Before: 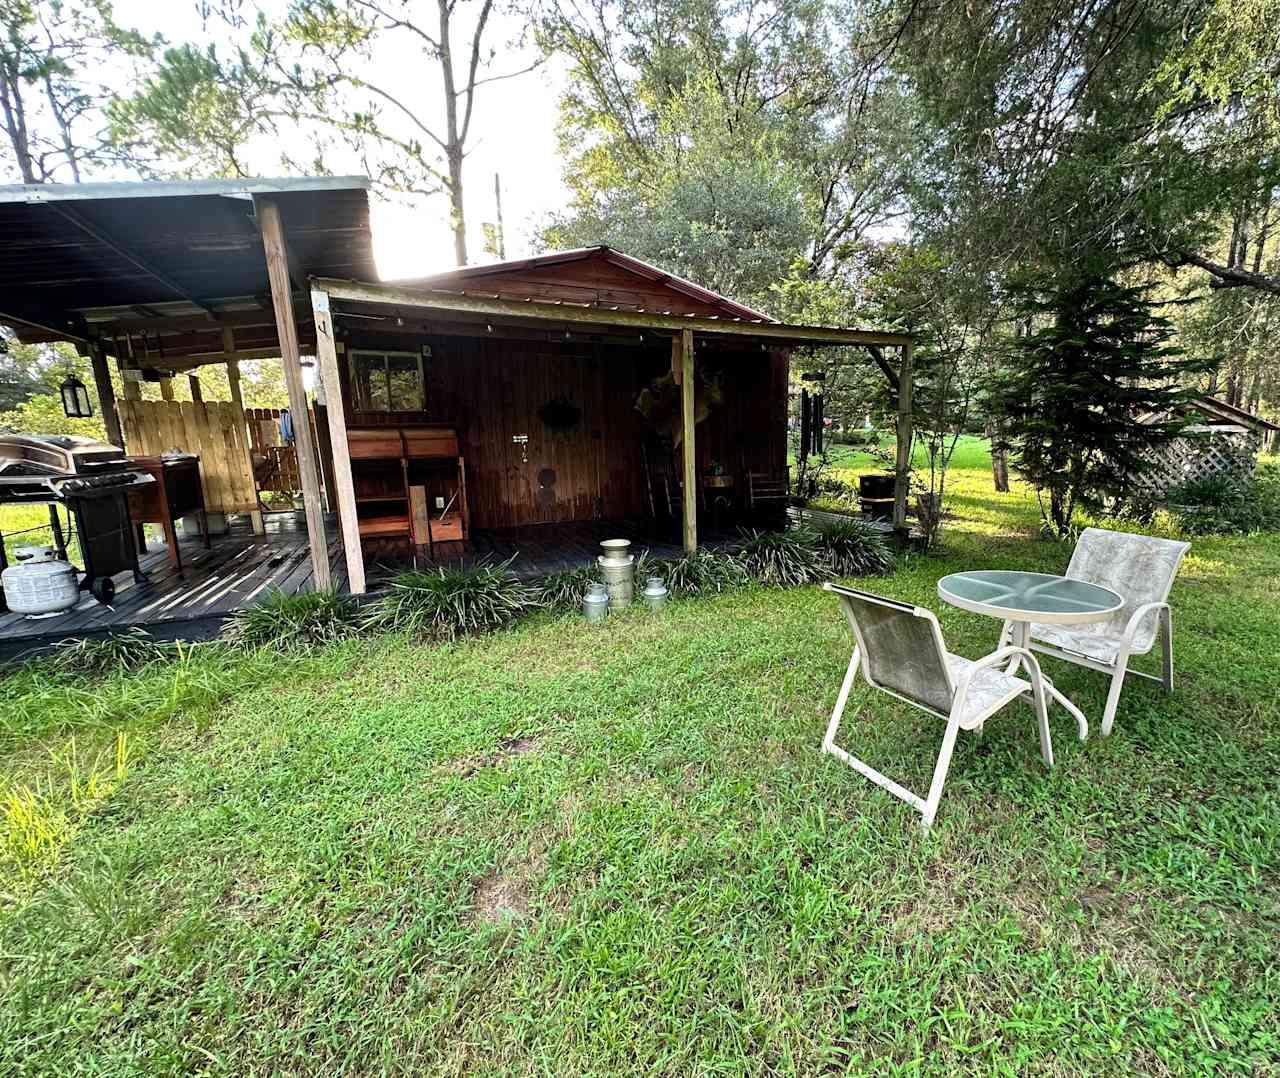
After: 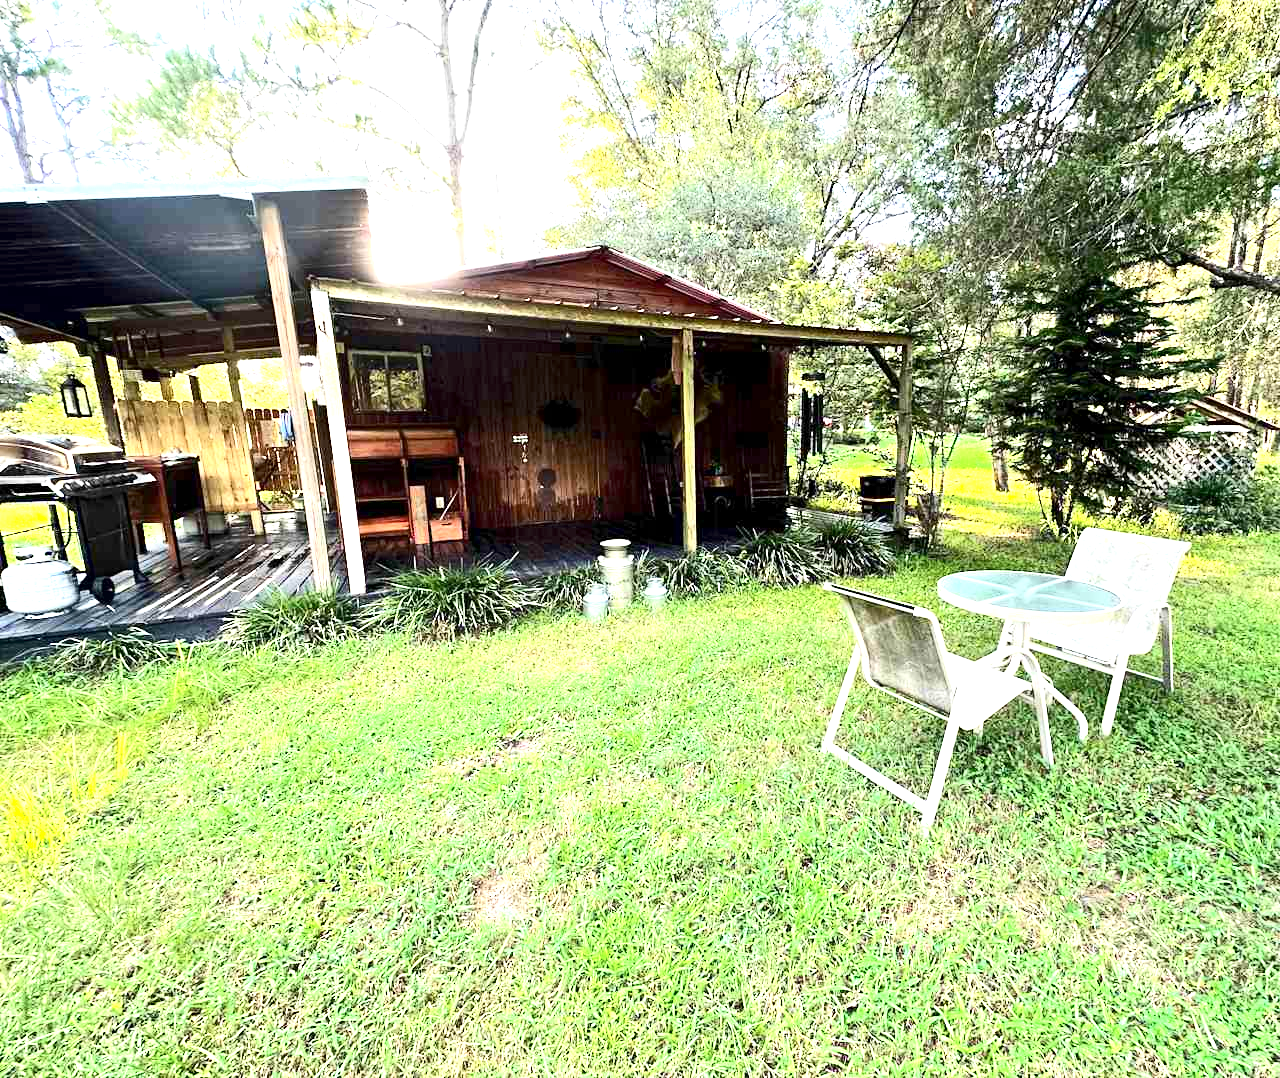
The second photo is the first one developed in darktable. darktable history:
exposure: black level correction 0.001, exposure 1.398 EV, compensate exposure bias true, compensate highlight preservation false
contrast brightness saturation: contrast 0.24, brightness 0.09
